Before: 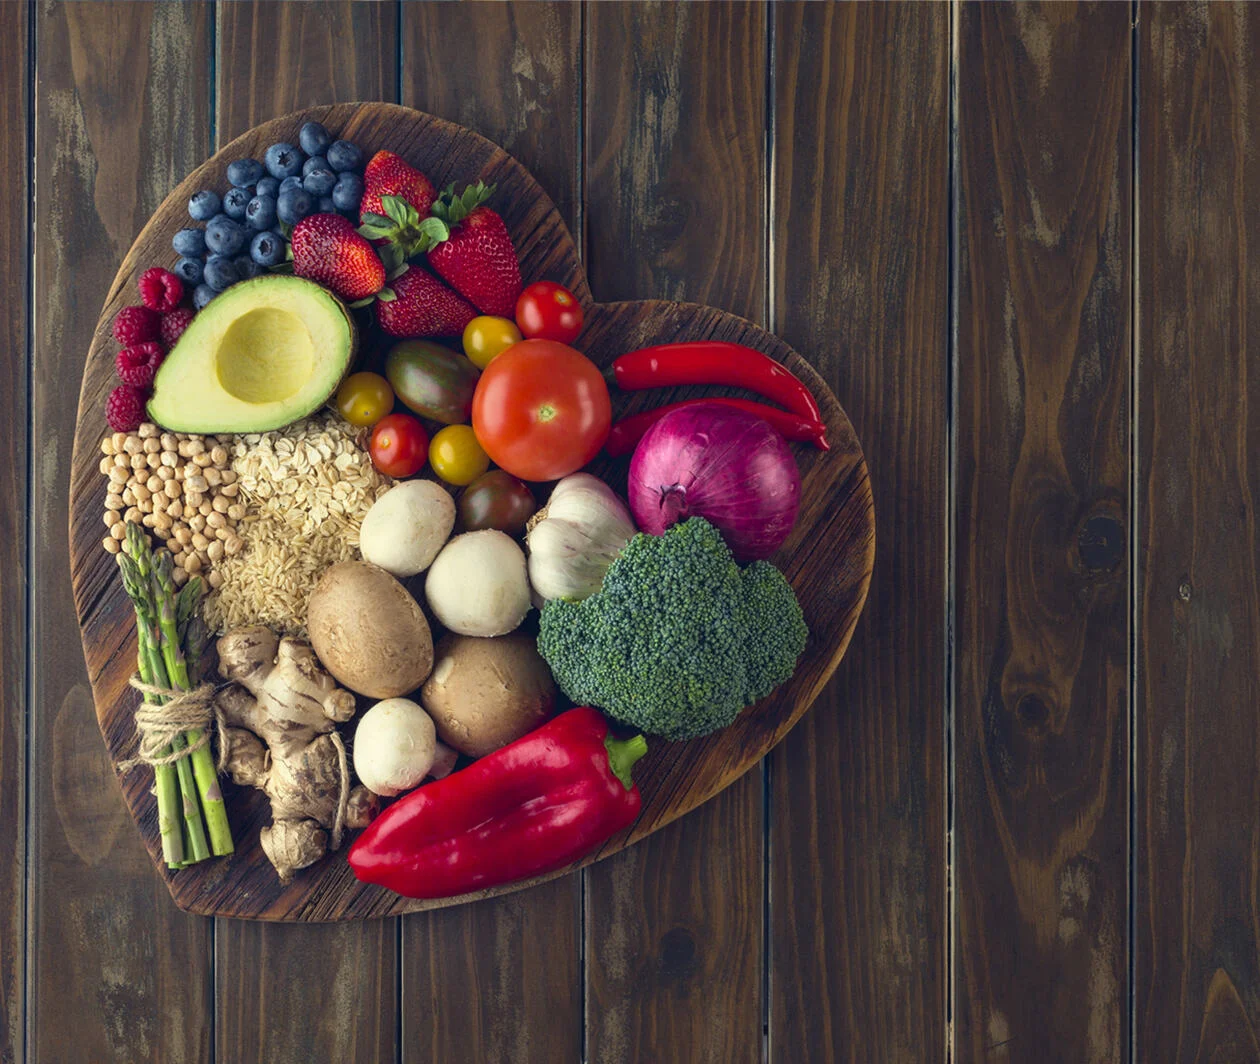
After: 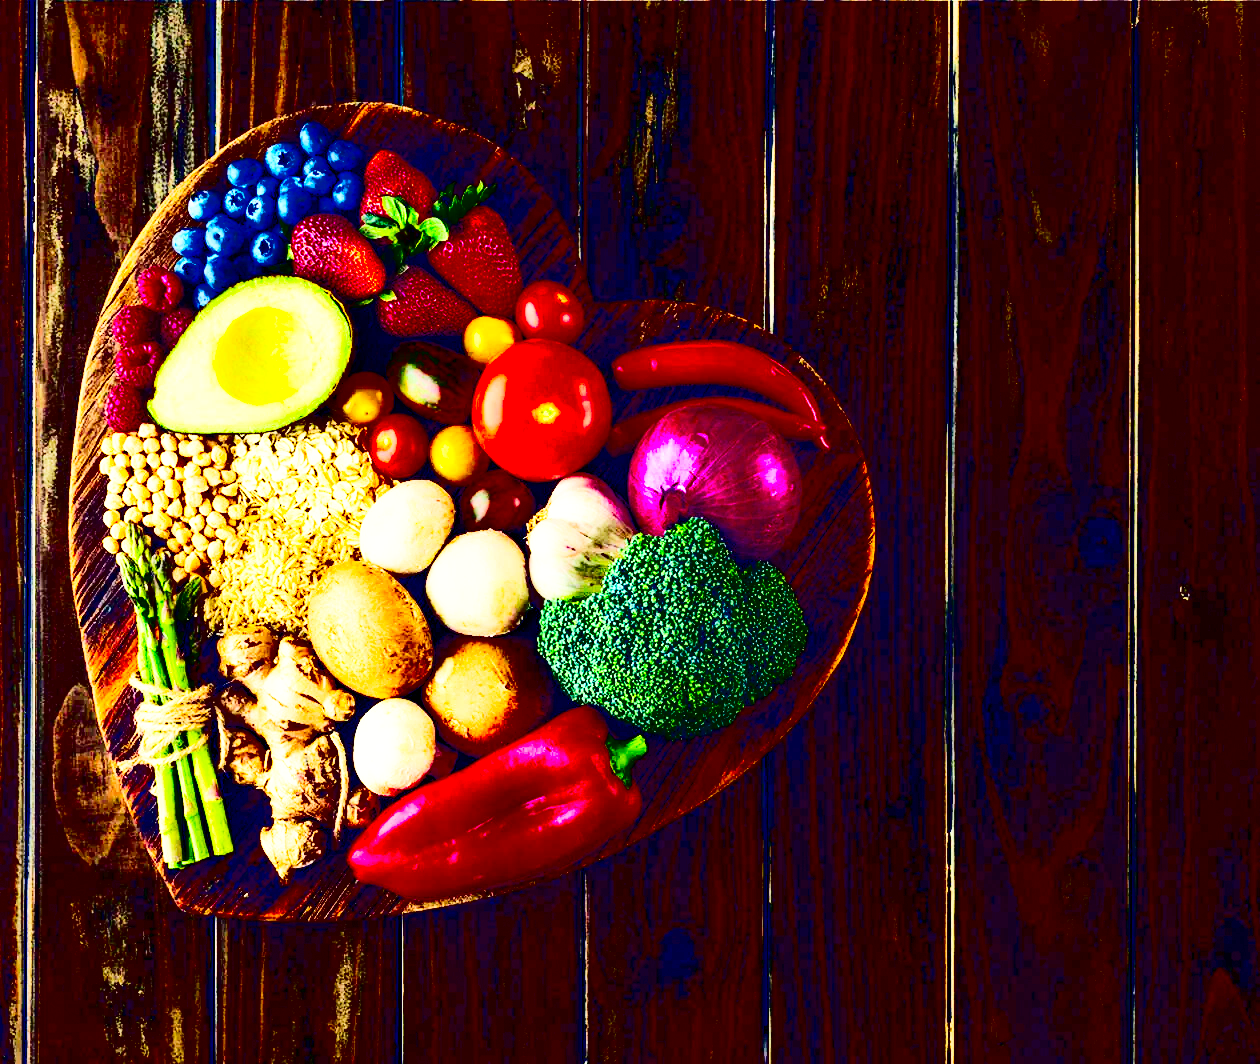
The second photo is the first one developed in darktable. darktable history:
contrast brightness saturation: contrast 0.77, brightness -1, saturation 1
color balance rgb: perceptual saturation grading › global saturation 20%, perceptual saturation grading › highlights -25%, perceptual saturation grading › shadows 50%
haze removal: compatibility mode true, adaptive false
base curve: curves: ch0 [(0, 0) (0.007, 0.004) (0.027, 0.03) (0.046, 0.07) (0.207, 0.54) (0.442, 0.872) (0.673, 0.972) (1, 1)], preserve colors none
